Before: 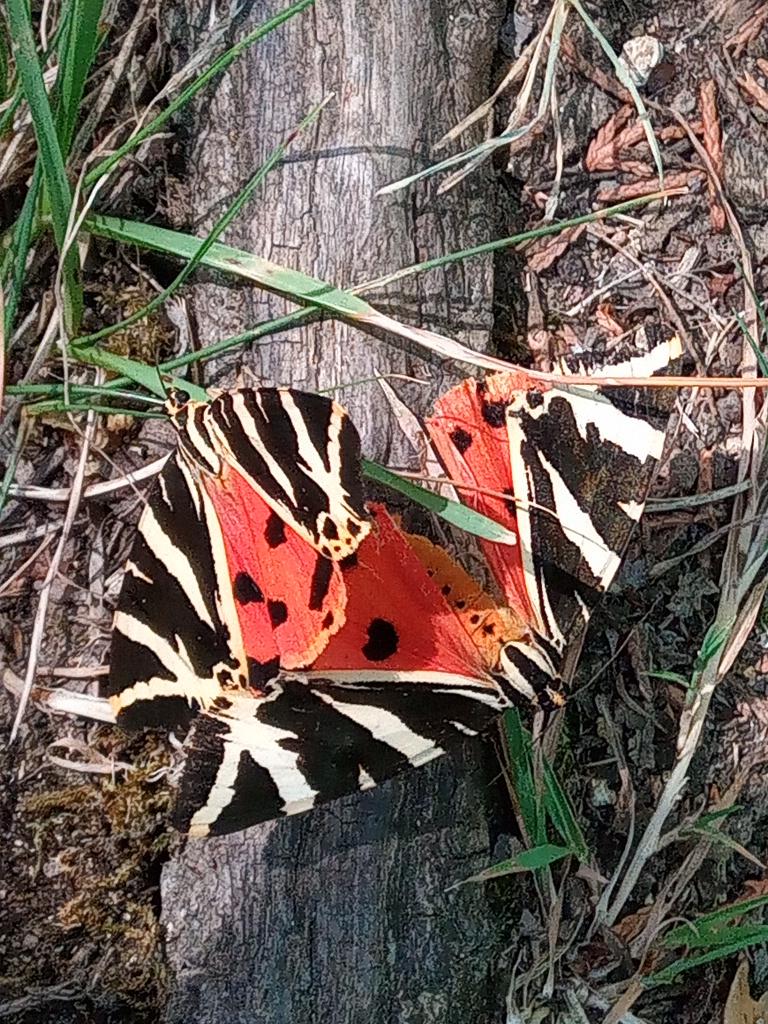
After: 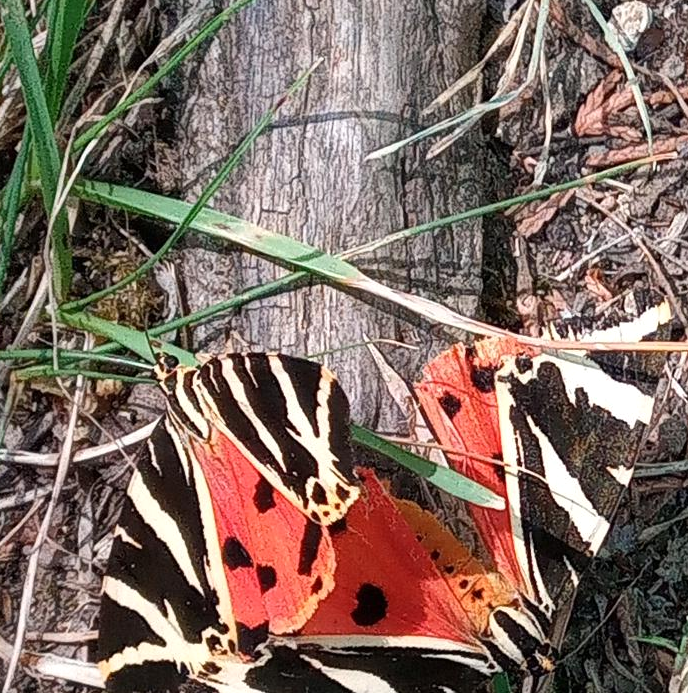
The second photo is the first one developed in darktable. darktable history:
crop: left 1.509%, top 3.452%, right 7.696%, bottom 28.452%
white balance: red 1, blue 1
shadows and highlights: shadows -10, white point adjustment 1.5, highlights 10
